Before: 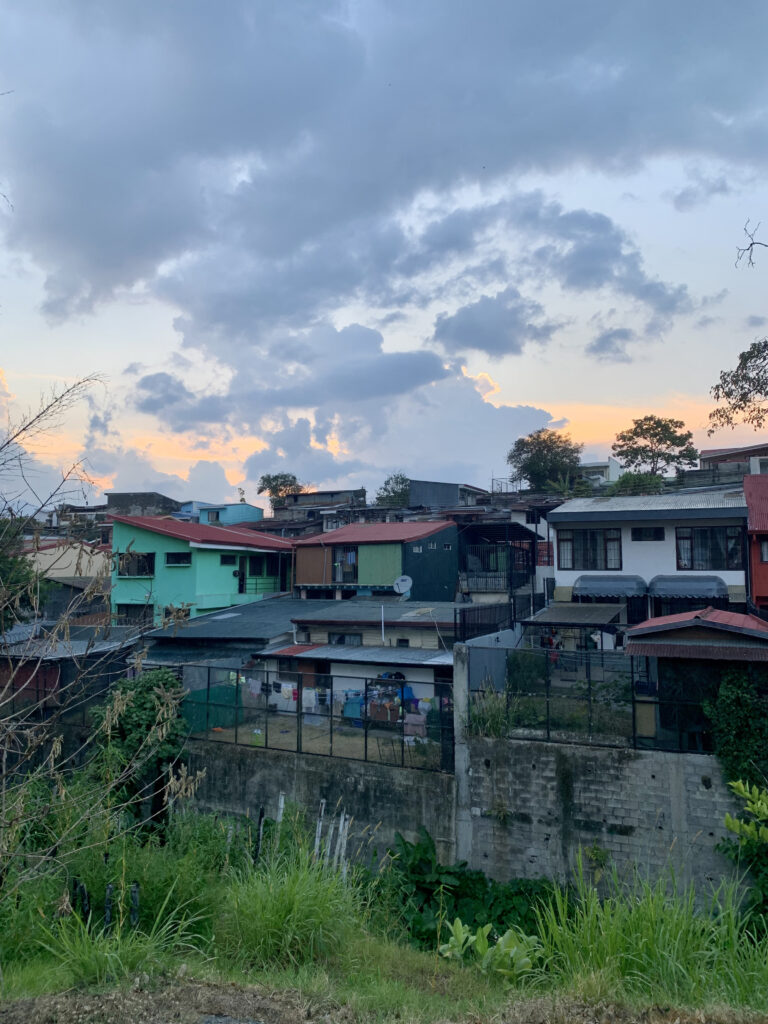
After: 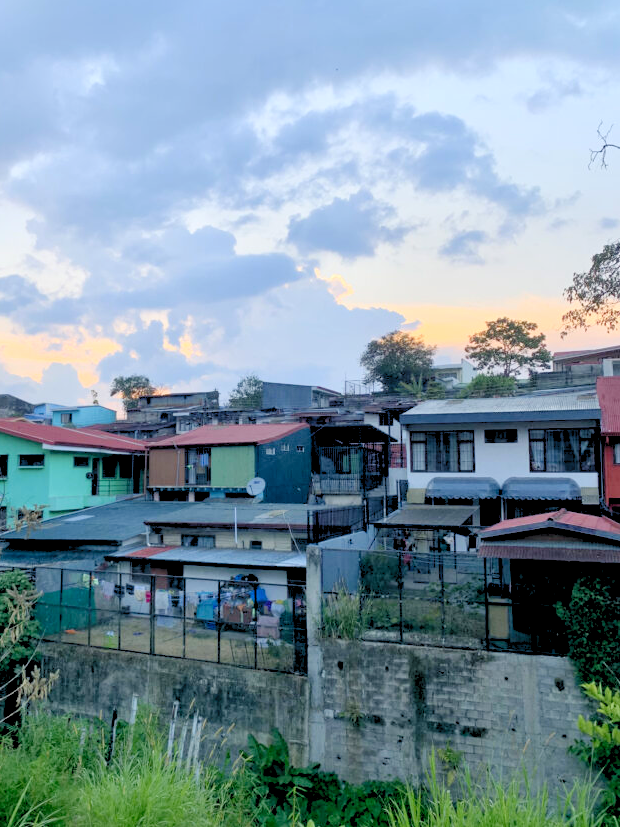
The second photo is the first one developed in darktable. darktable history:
levels: levels [0.072, 0.414, 0.976]
crop: left 19.159%, top 9.58%, bottom 9.58%
